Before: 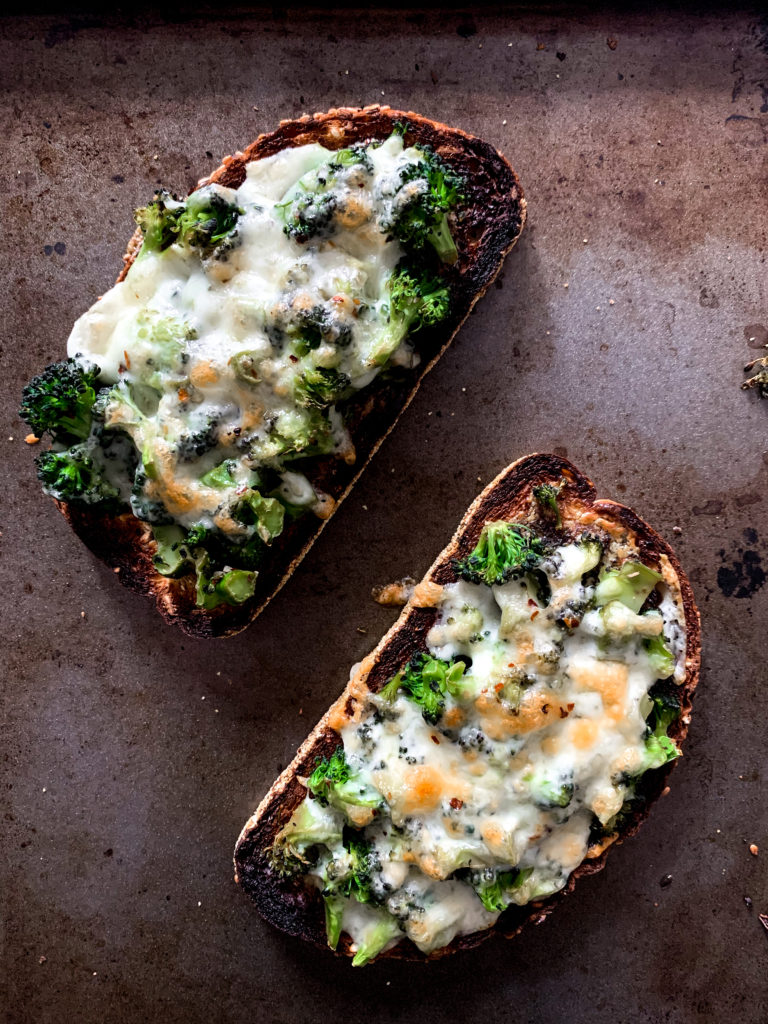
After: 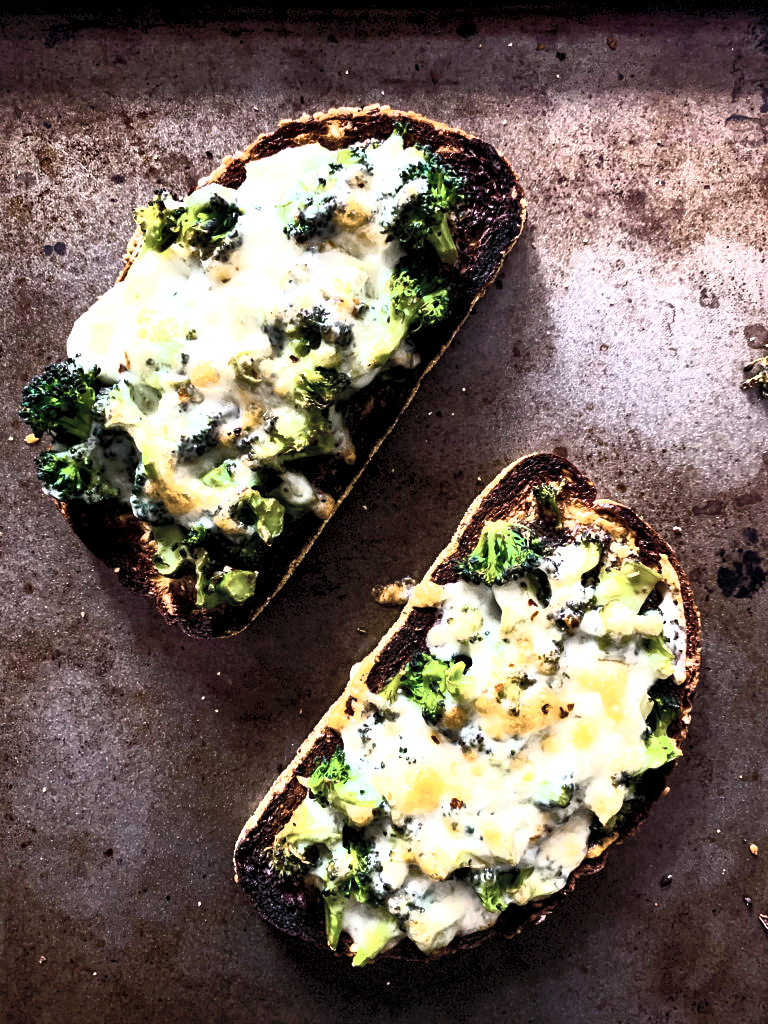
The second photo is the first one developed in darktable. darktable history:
contrast brightness saturation: contrast 0.57, brightness 0.57, saturation -0.34
color balance rgb: linear chroma grading › global chroma 9%, perceptual saturation grading › global saturation 36%, perceptual saturation grading › shadows 35%, perceptual brilliance grading › global brilliance 15%, perceptual brilliance grading › shadows -35%, global vibrance 15%
local contrast: mode bilateral grid, contrast 50, coarseness 50, detail 150%, midtone range 0.2
